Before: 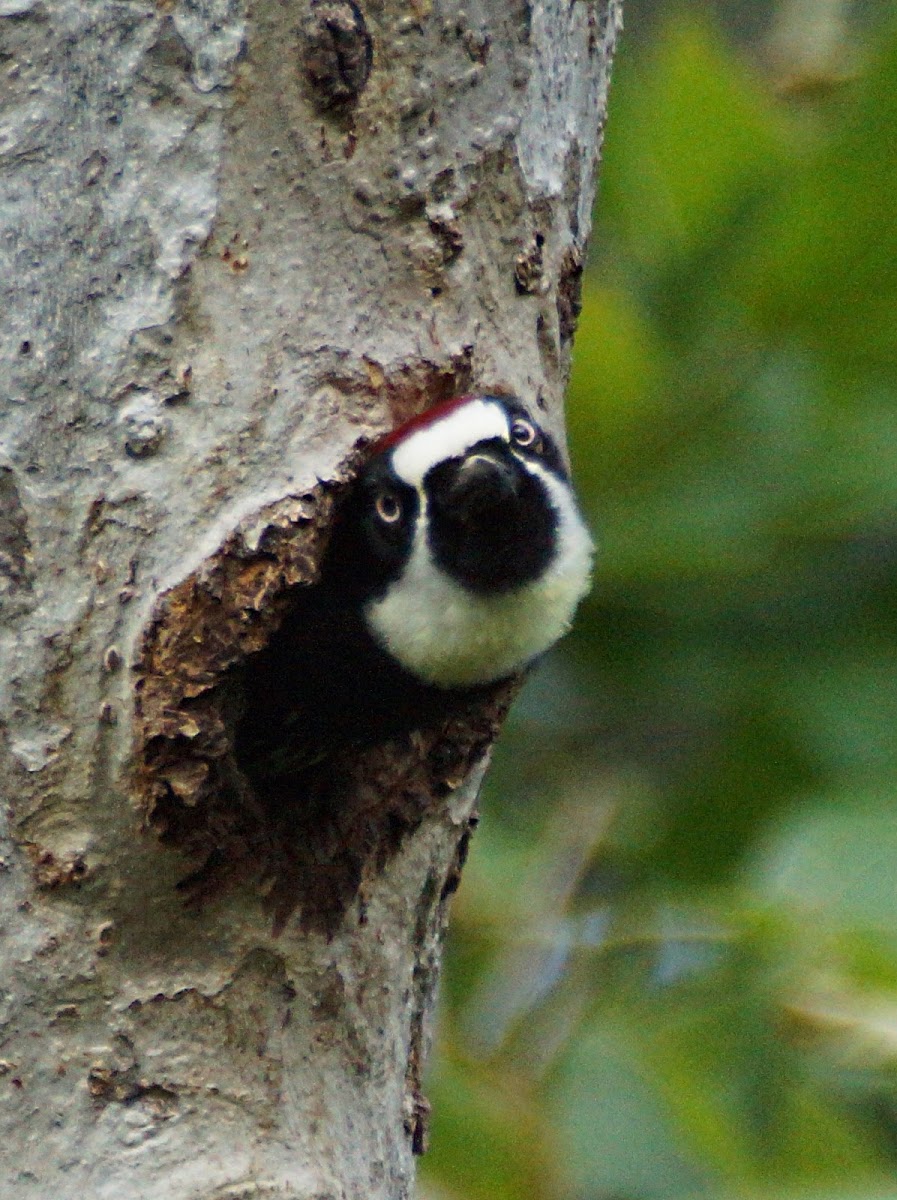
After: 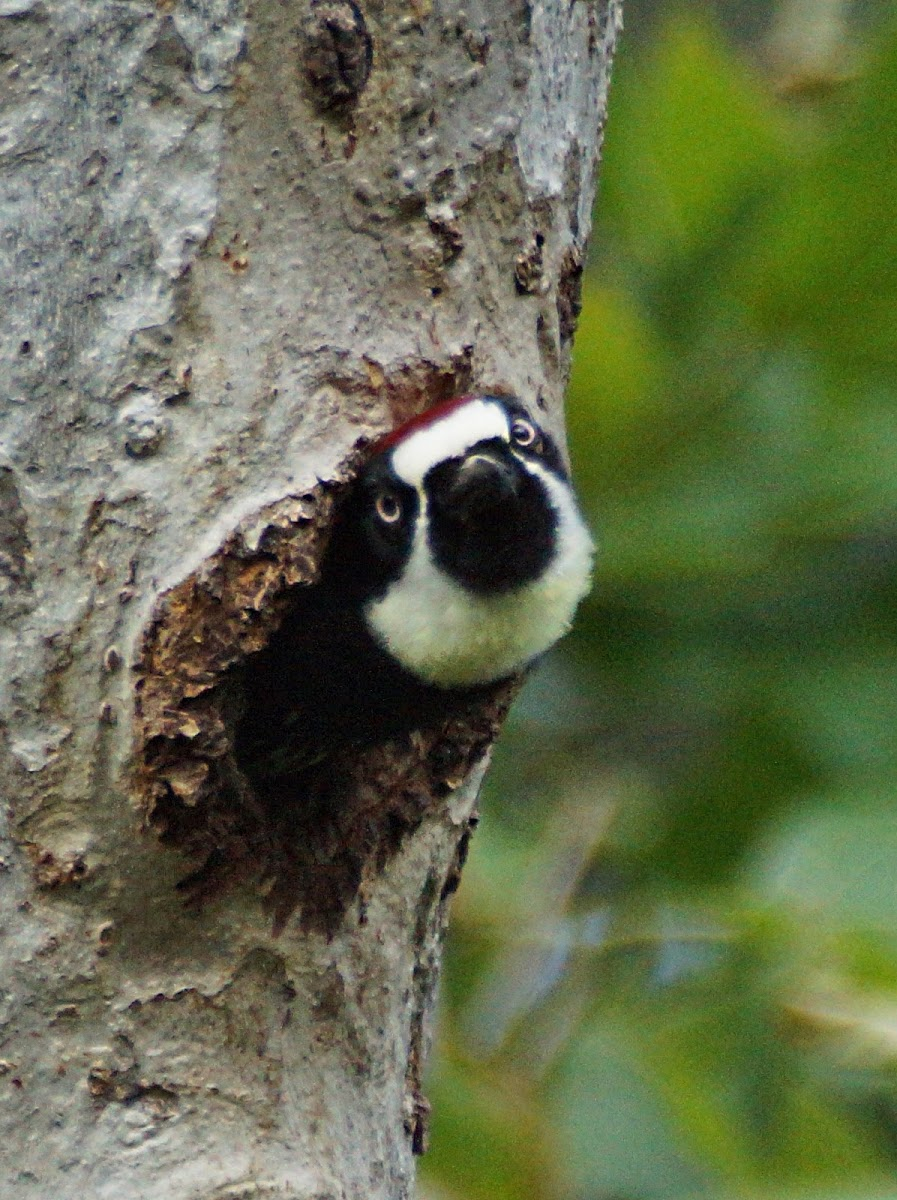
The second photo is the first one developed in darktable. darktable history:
shadows and highlights: highlights color adjustment 77.64%, low approximation 0.01, soften with gaussian
